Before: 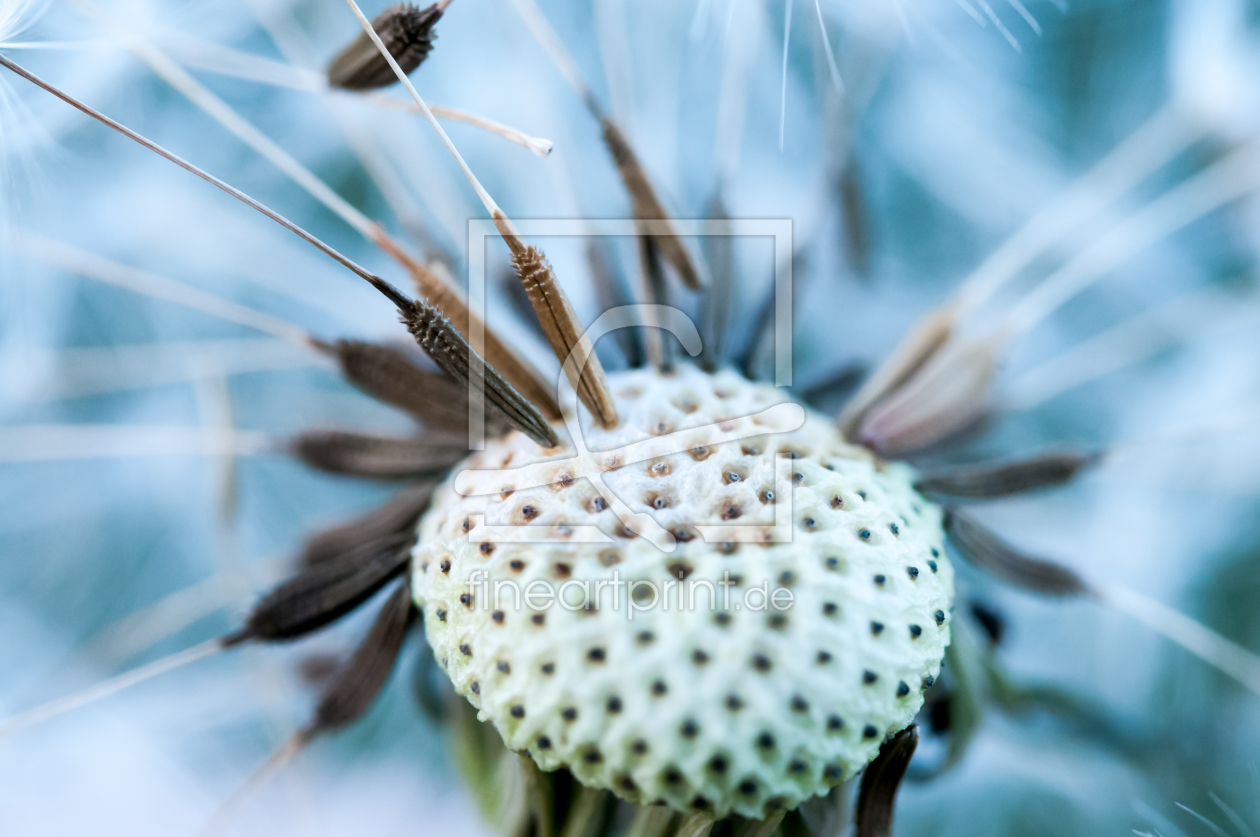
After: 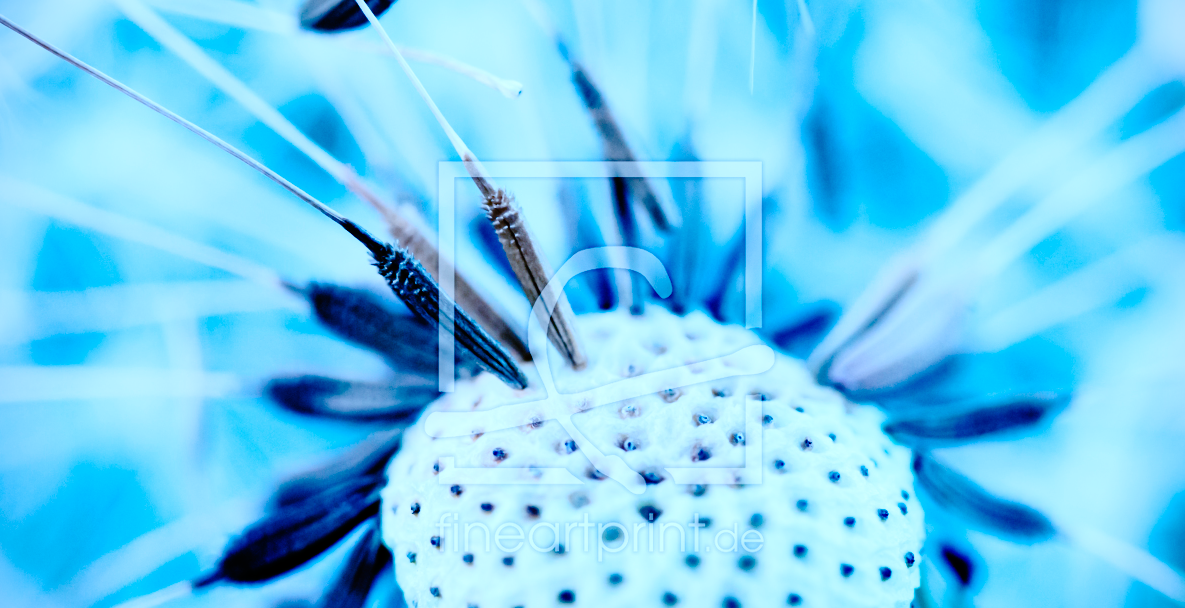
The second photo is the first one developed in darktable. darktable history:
color calibration: illuminant as shot in camera, x 0.463, y 0.417, temperature 2680.21 K
crop: left 2.45%, top 7.038%, right 3.427%, bottom 20.294%
shadows and highlights: radius 127.45, shadows 30.56, highlights -31.1, low approximation 0.01, soften with gaussian
base curve: curves: ch0 [(0, 0) (0.036, 0.01) (0.123, 0.254) (0.258, 0.504) (0.507, 0.748) (1, 1)], preserve colors none
vignetting: fall-off start 91.77%, saturation -0.001
